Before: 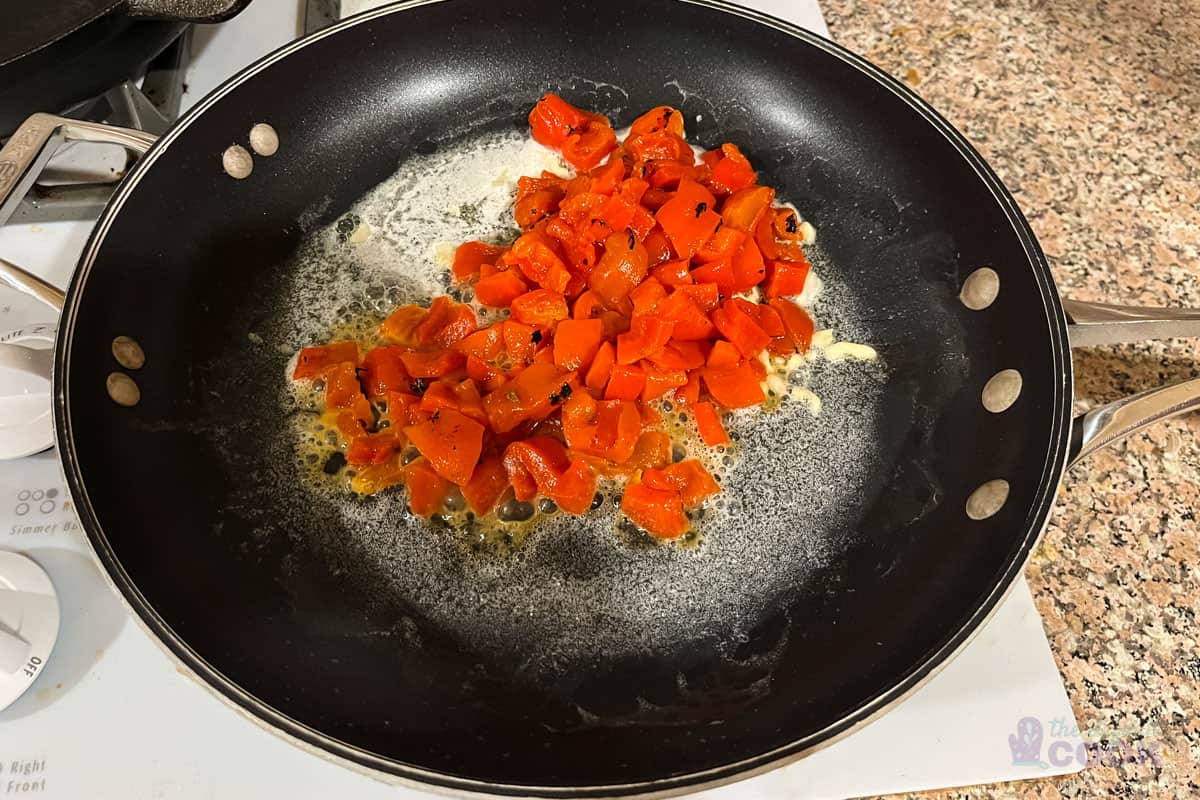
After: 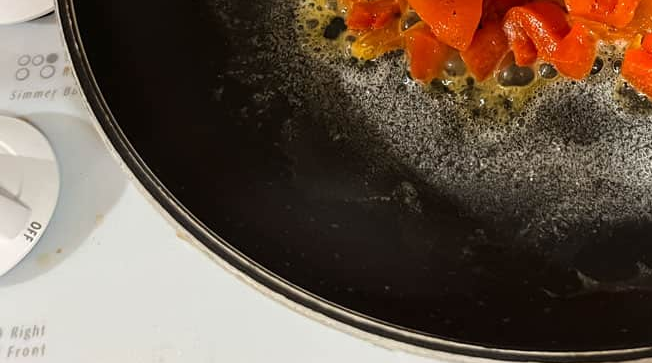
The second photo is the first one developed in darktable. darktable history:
crop and rotate: top 54.45%, right 45.647%, bottom 0.144%
